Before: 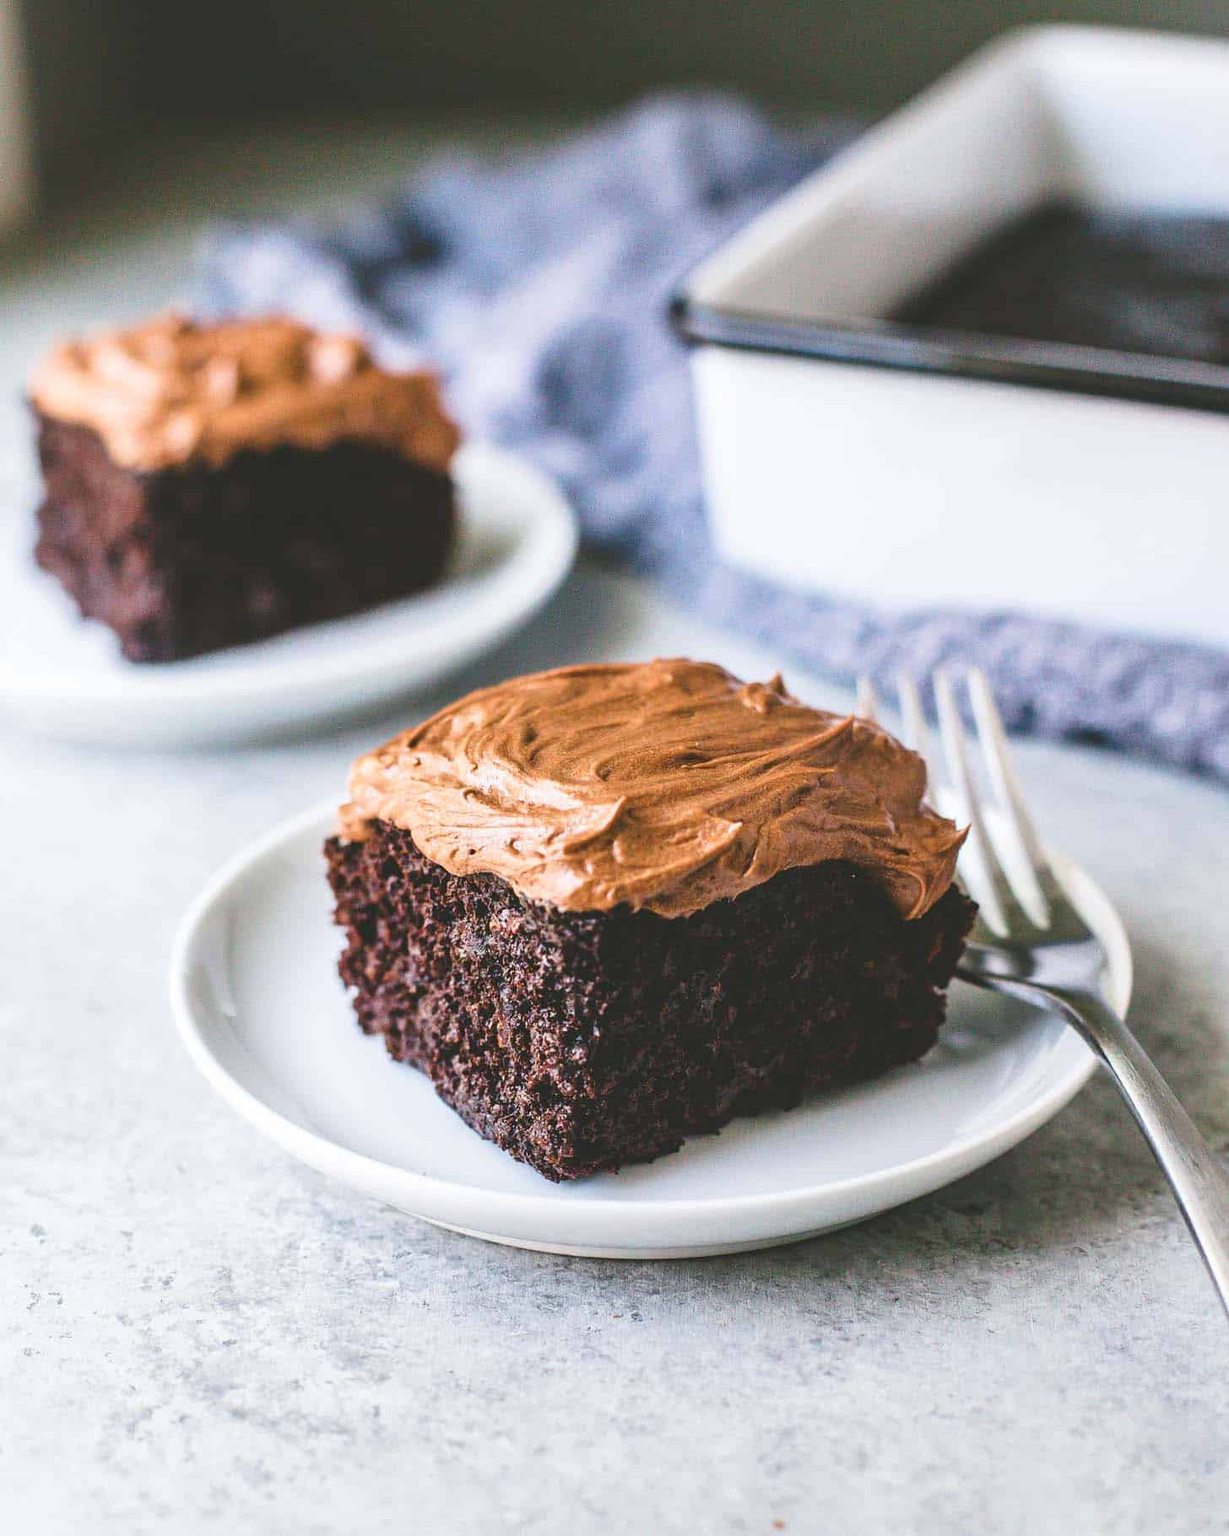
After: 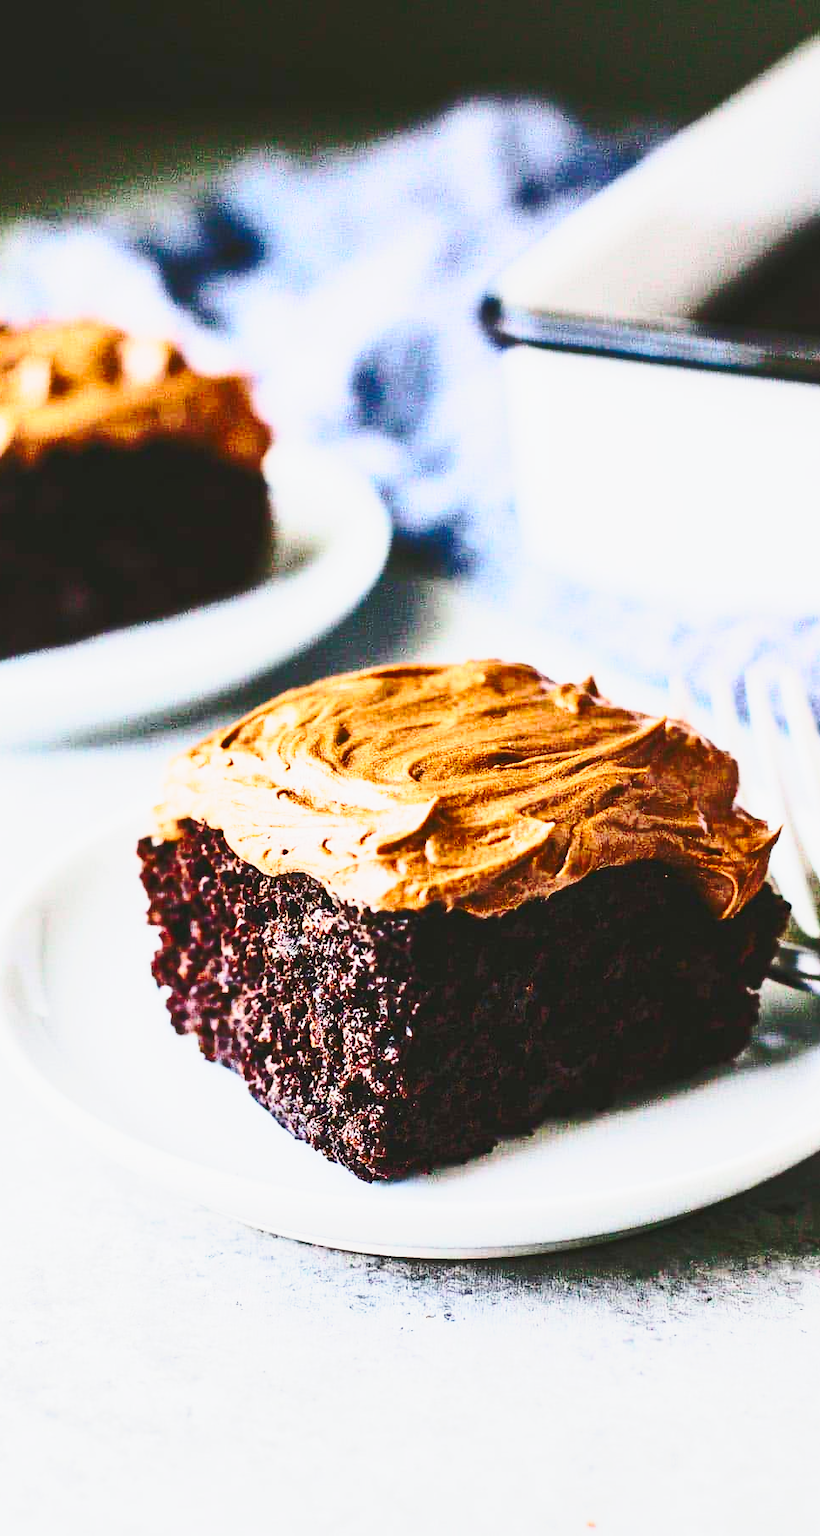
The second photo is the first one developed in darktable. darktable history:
exposure: black level correction 0.001, exposure 0.499 EV, compensate highlight preservation false
color balance rgb: perceptual saturation grading › global saturation 20%, perceptual saturation grading › highlights -25.214%, perceptual saturation grading › shadows 26.039%, perceptual brilliance grading › highlights 2.277%, perceptual brilliance grading › mid-tones -49.965%, perceptual brilliance grading › shadows -50.195%, global vibrance 20%
crop and rotate: left 15.31%, right 17.865%
shadows and highlights: shadows 25.91, white point adjustment -2.9, highlights -30.22
tone equalizer: edges refinement/feathering 500, mask exposure compensation -1.57 EV, preserve details no
contrast brightness saturation: contrast 0.202, brightness 0.166, saturation 0.229
base curve: curves: ch0 [(0, 0) (0.036, 0.037) (0.121, 0.228) (0.46, 0.76) (0.859, 0.983) (1, 1)], preserve colors none
